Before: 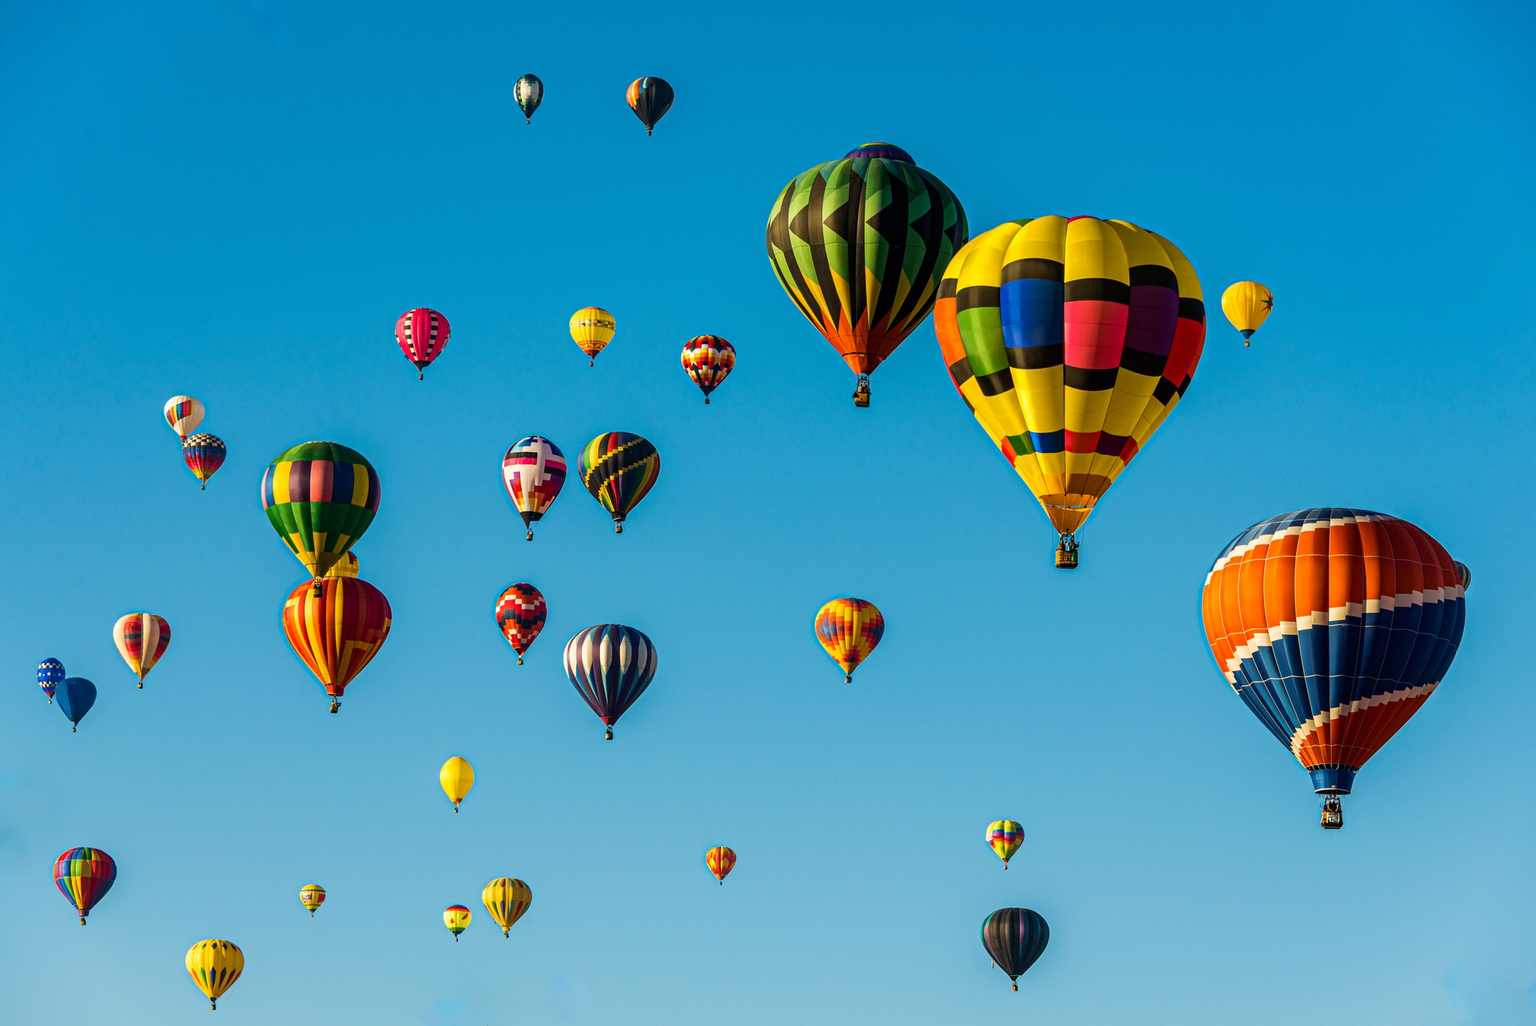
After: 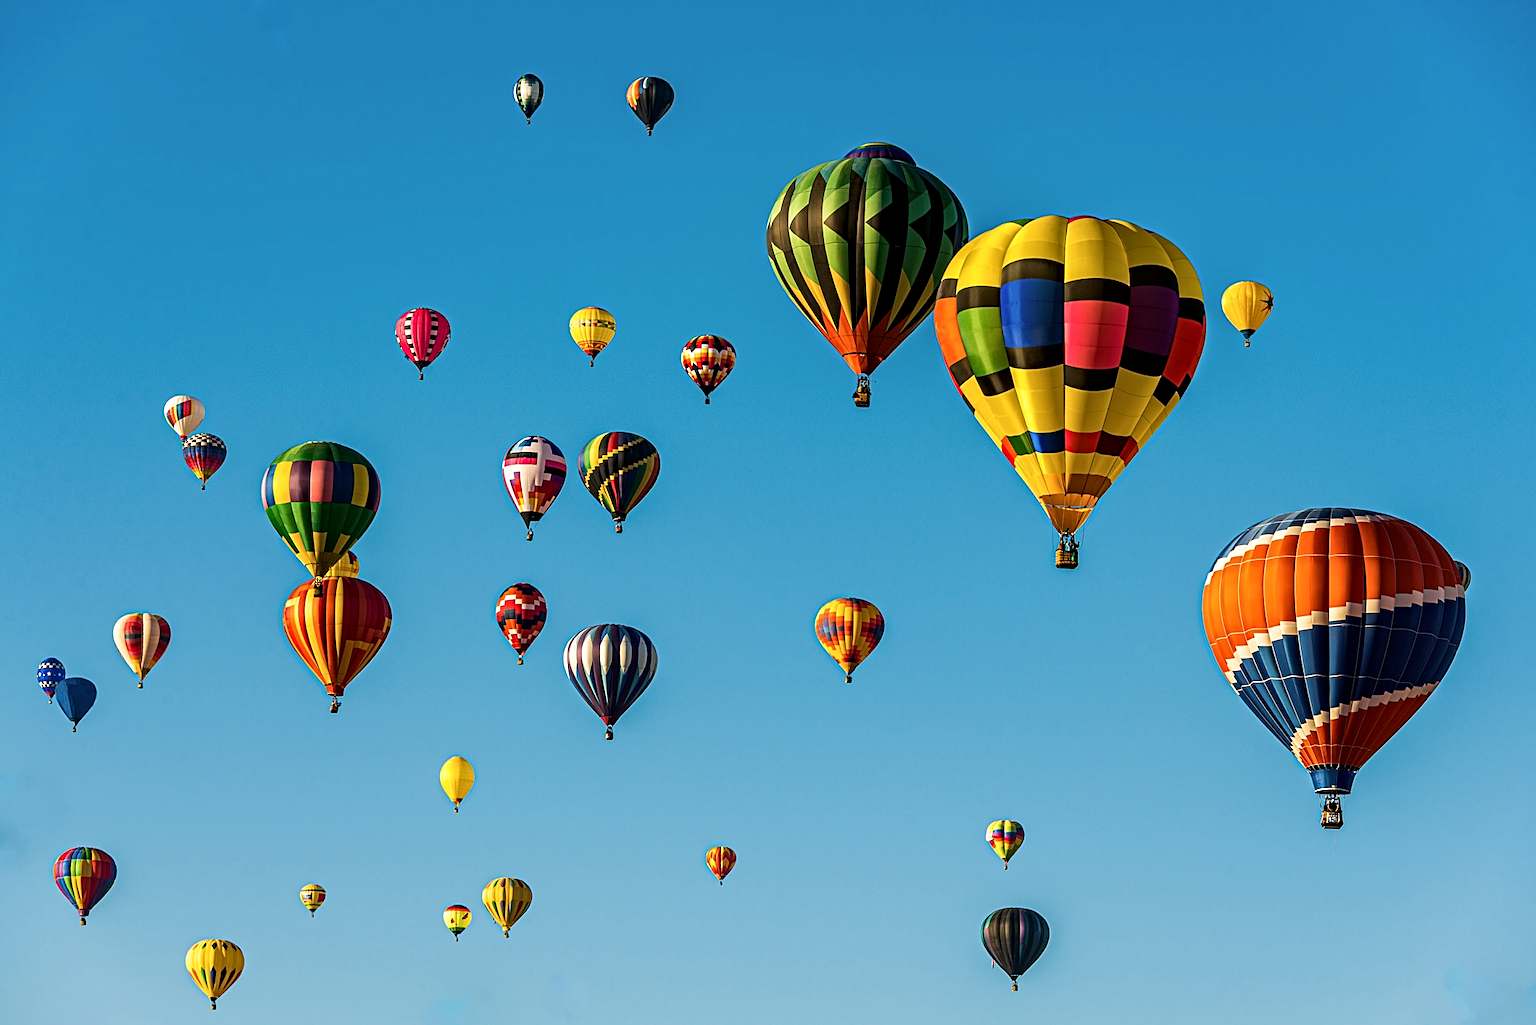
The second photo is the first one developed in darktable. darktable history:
sharpen: on, module defaults
color correction: highlights a* 3.12, highlights b* -1.55, shadows a* -0.101, shadows b* 2.52, saturation 0.98
contrast equalizer: y [[0.5, 0.501, 0.532, 0.538, 0.54, 0.541], [0.5 ×6], [0.5 ×6], [0 ×6], [0 ×6]]
